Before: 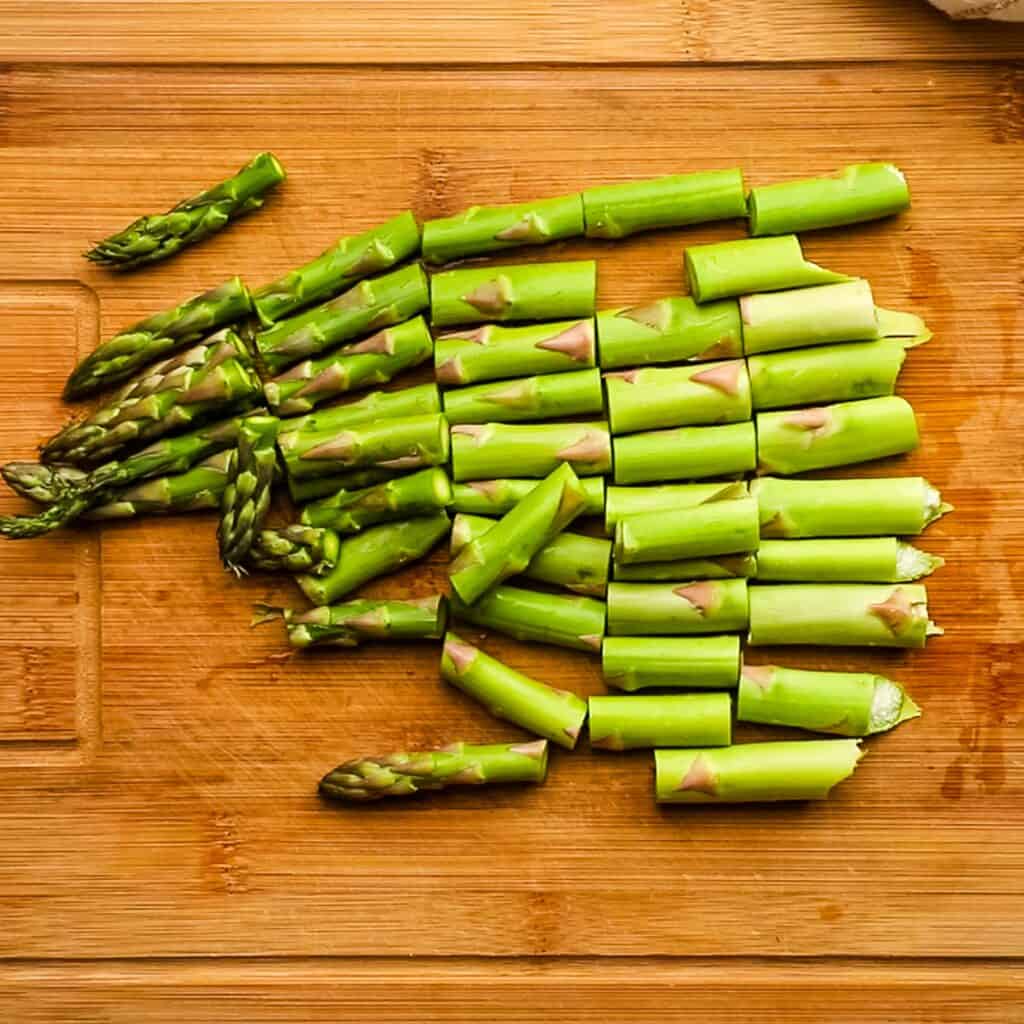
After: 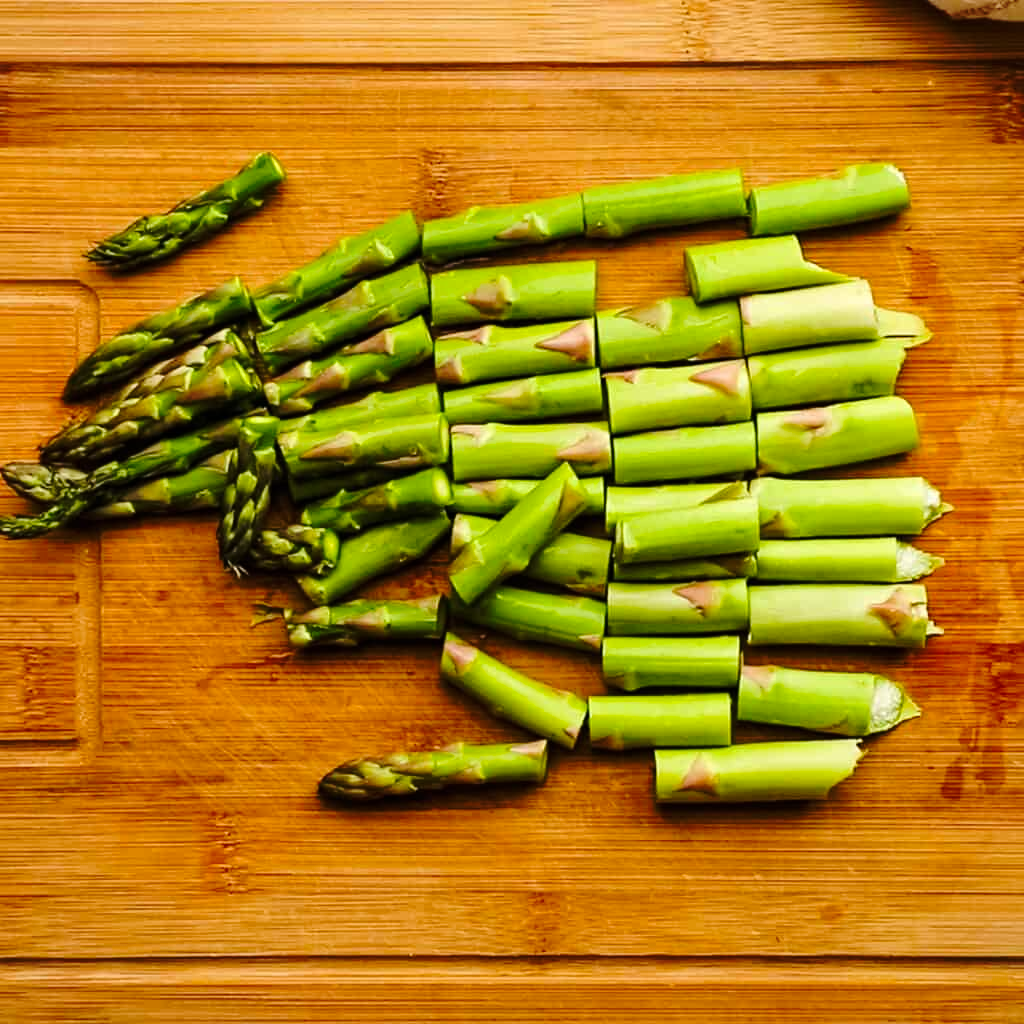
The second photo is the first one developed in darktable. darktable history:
base curve: curves: ch0 [(0, 0) (0.073, 0.04) (0.157, 0.139) (0.492, 0.492) (0.758, 0.758) (1, 1)], preserve colors none
tone equalizer: edges refinement/feathering 500, mask exposure compensation -1.26 EV, preserve details no
